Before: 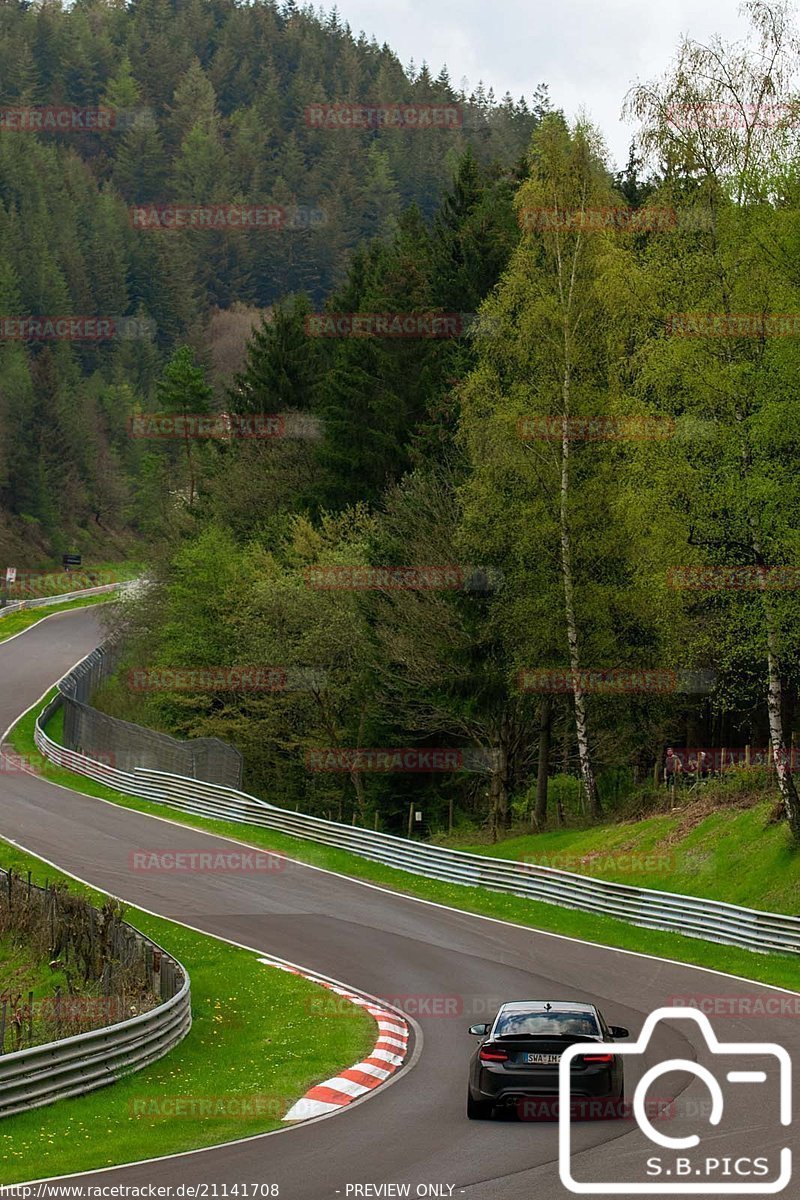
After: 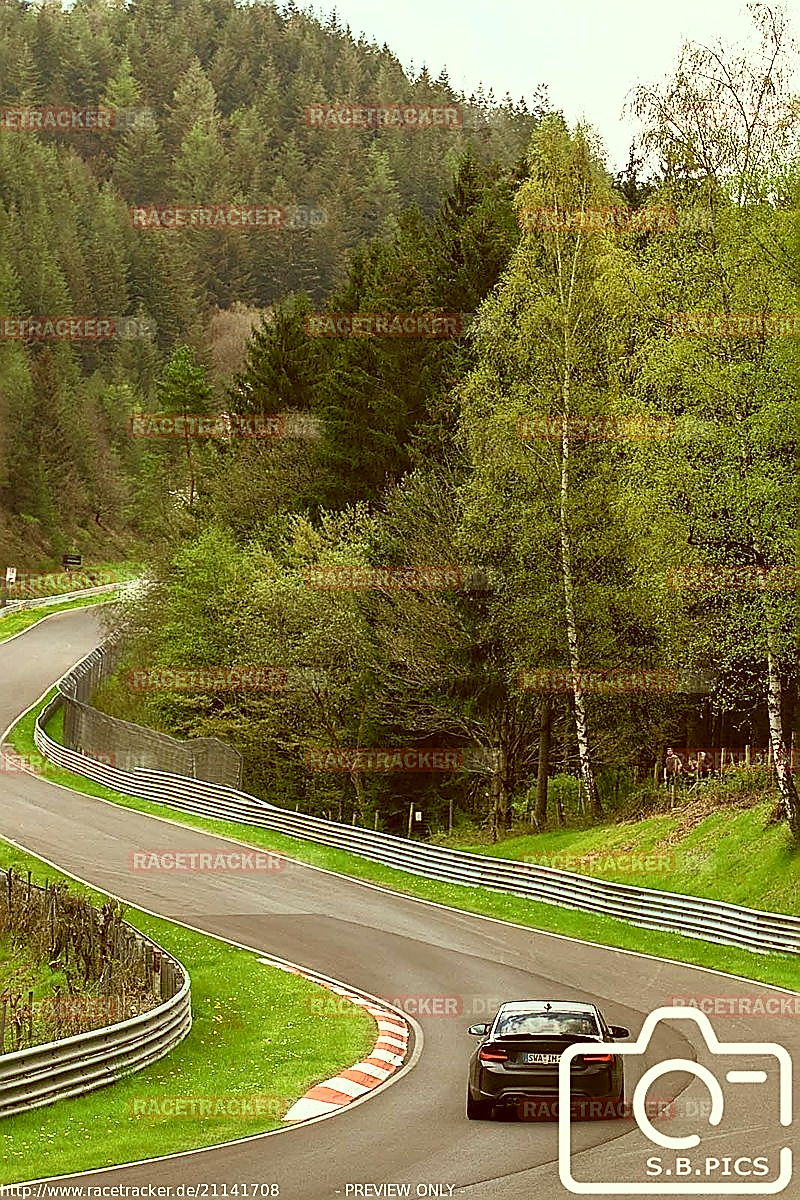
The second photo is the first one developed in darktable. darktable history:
contrast brightness saturation: contrast 0.393, brightness 0.54
color correction: highlights a* -5.36, highlights b* 9.8, shadows a* 9.71, shadows b* 24.12
exposure: black level correction 0.001, compensate exposure bias true, compensate highlight preservation false
sharpen: radius 1.416, amount 1.235, threshold 0.749
